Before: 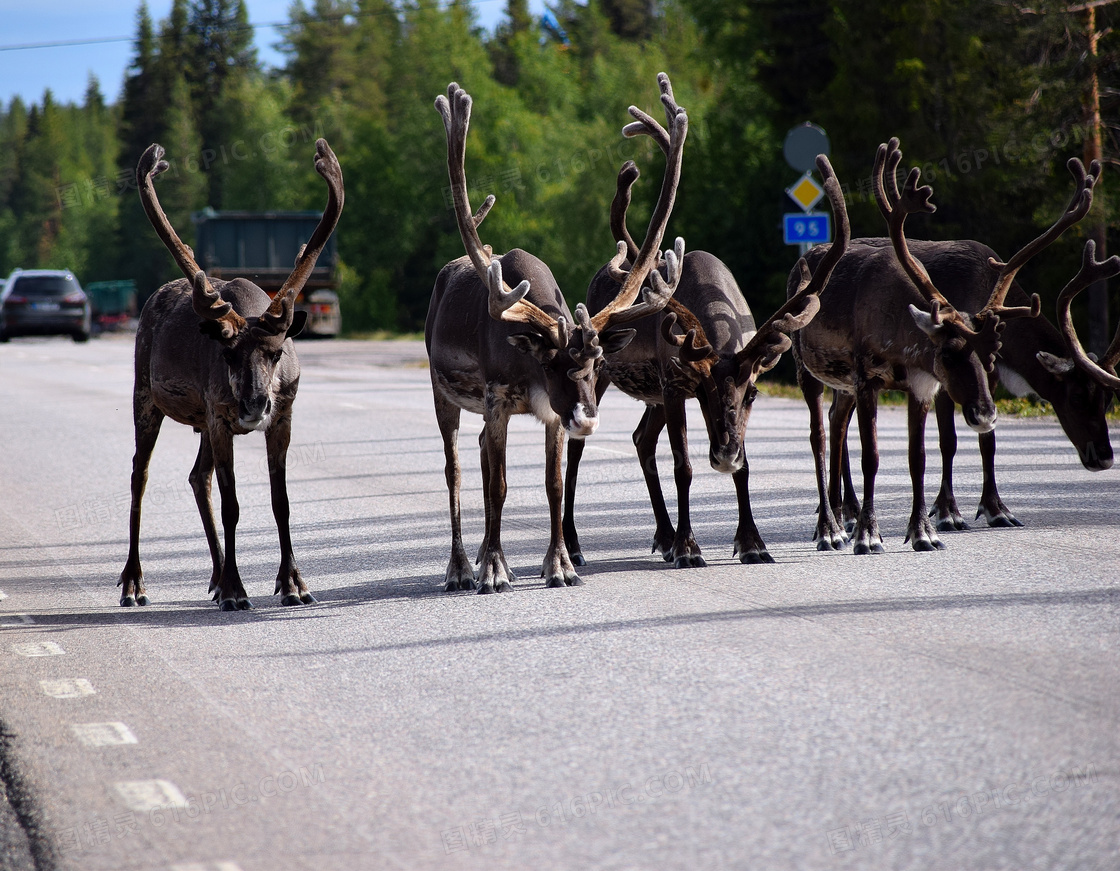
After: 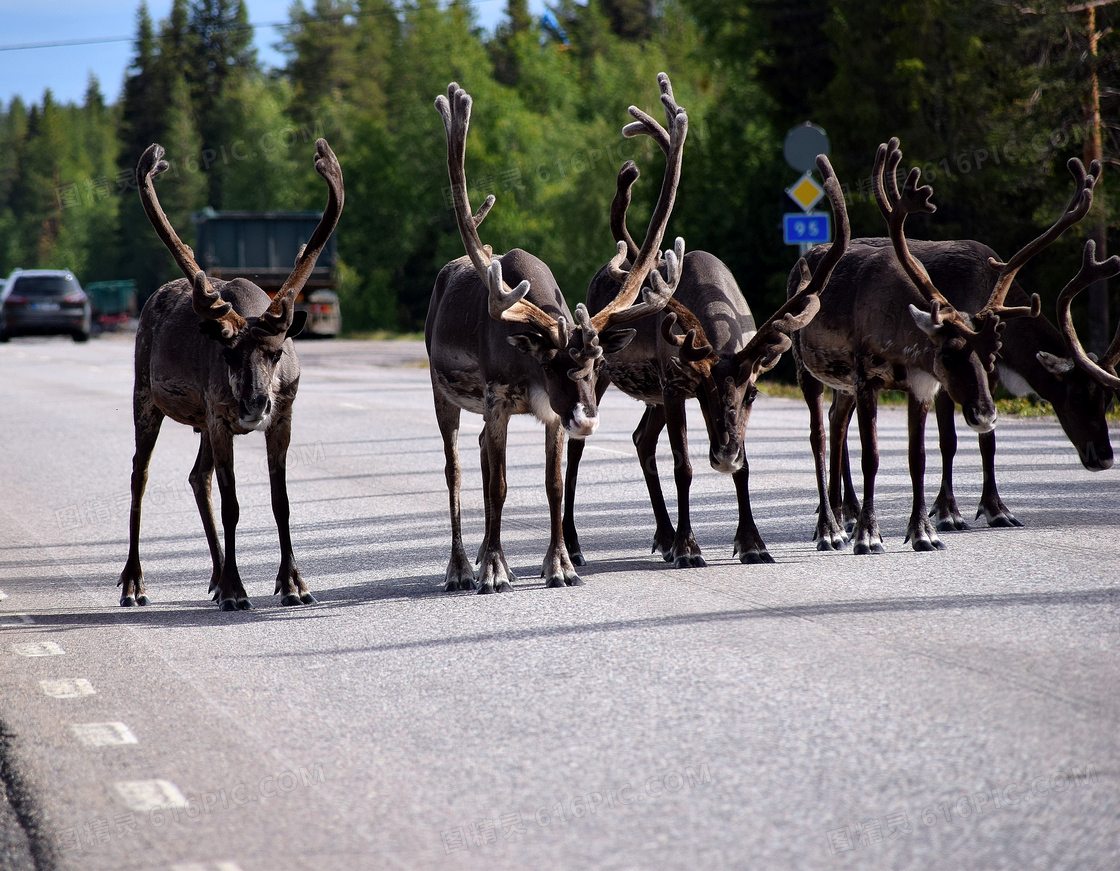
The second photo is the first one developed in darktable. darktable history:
local contrast: mode bilateral grid, contrast 21, coarseness 50, detail 119%, midtone range 0.2
